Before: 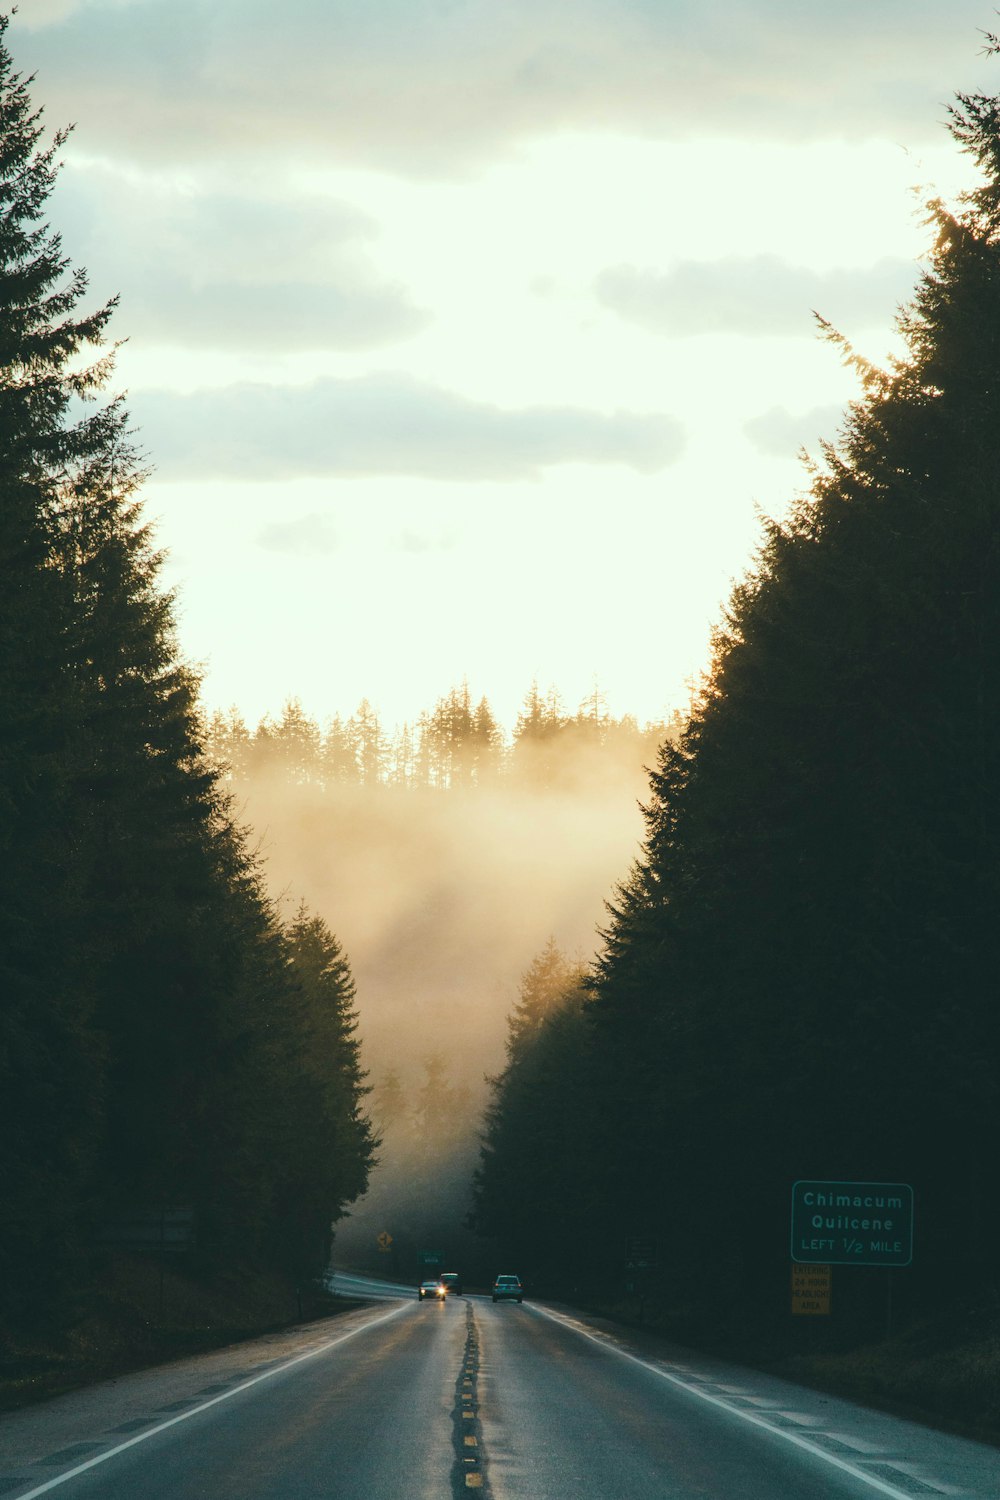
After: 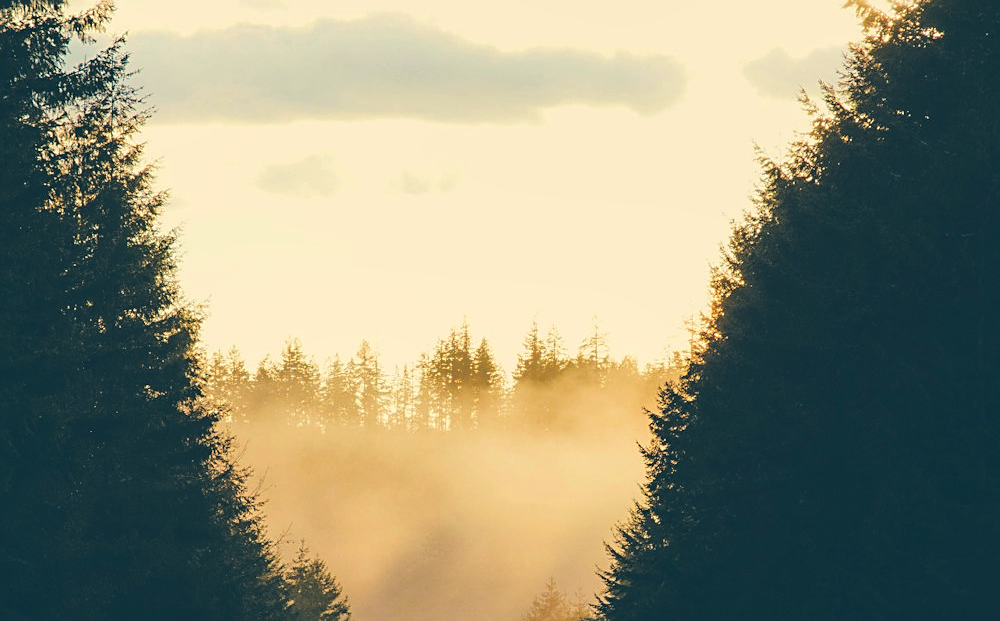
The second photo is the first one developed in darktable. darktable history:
color correction: highlights a* 10.29, highlights b* 14.81, shadows a* -9.99, shadows b* -14.87
crop and rotate: top 23.874%, bottom 34.662%
shadows and highlights: shadows 29.96
sharpen: on, module defaults
local contrast: highlights 101%, shadows 102%, detail 119%, midtone range 0.2
tone curve: curves: ch0 [(0, 0) (0.003, 0.031) (0.011, 0.033) (0.025, 0.036) (0.044, 0.045) (0.069, 0.06) (0.1, 0.079) (0.136, 0.109) (0.177, 0.15) (0.224, 0.192) (0.277, 0.262) (0.335, 0.347) (0.399, 0.433) (0.468, 0.528) (0.543, 0.624) (0.623, 0.705) (0.709, 0.788) (0.801, 0.865) (0.898, 0.933) (1, 1)], color space Lab, linked channels, preserve colors none
exposure: black level correction -0.015, exposure -0.136 EV, compensate highlight preservation false
